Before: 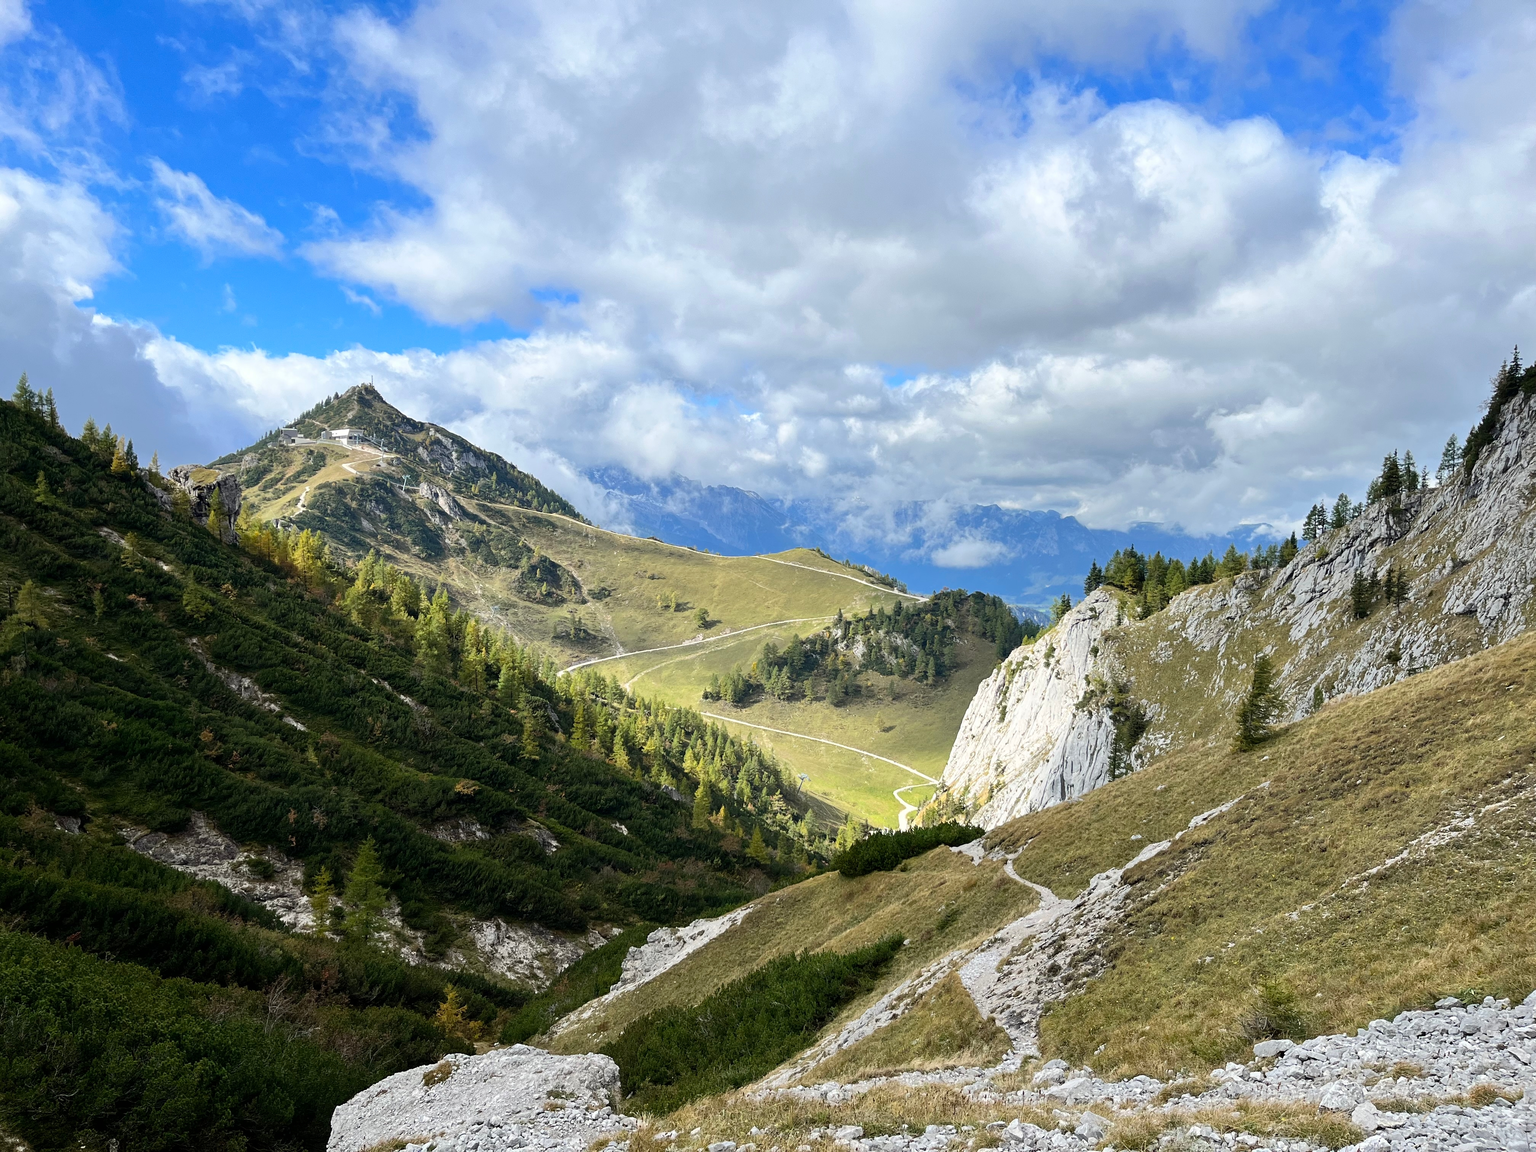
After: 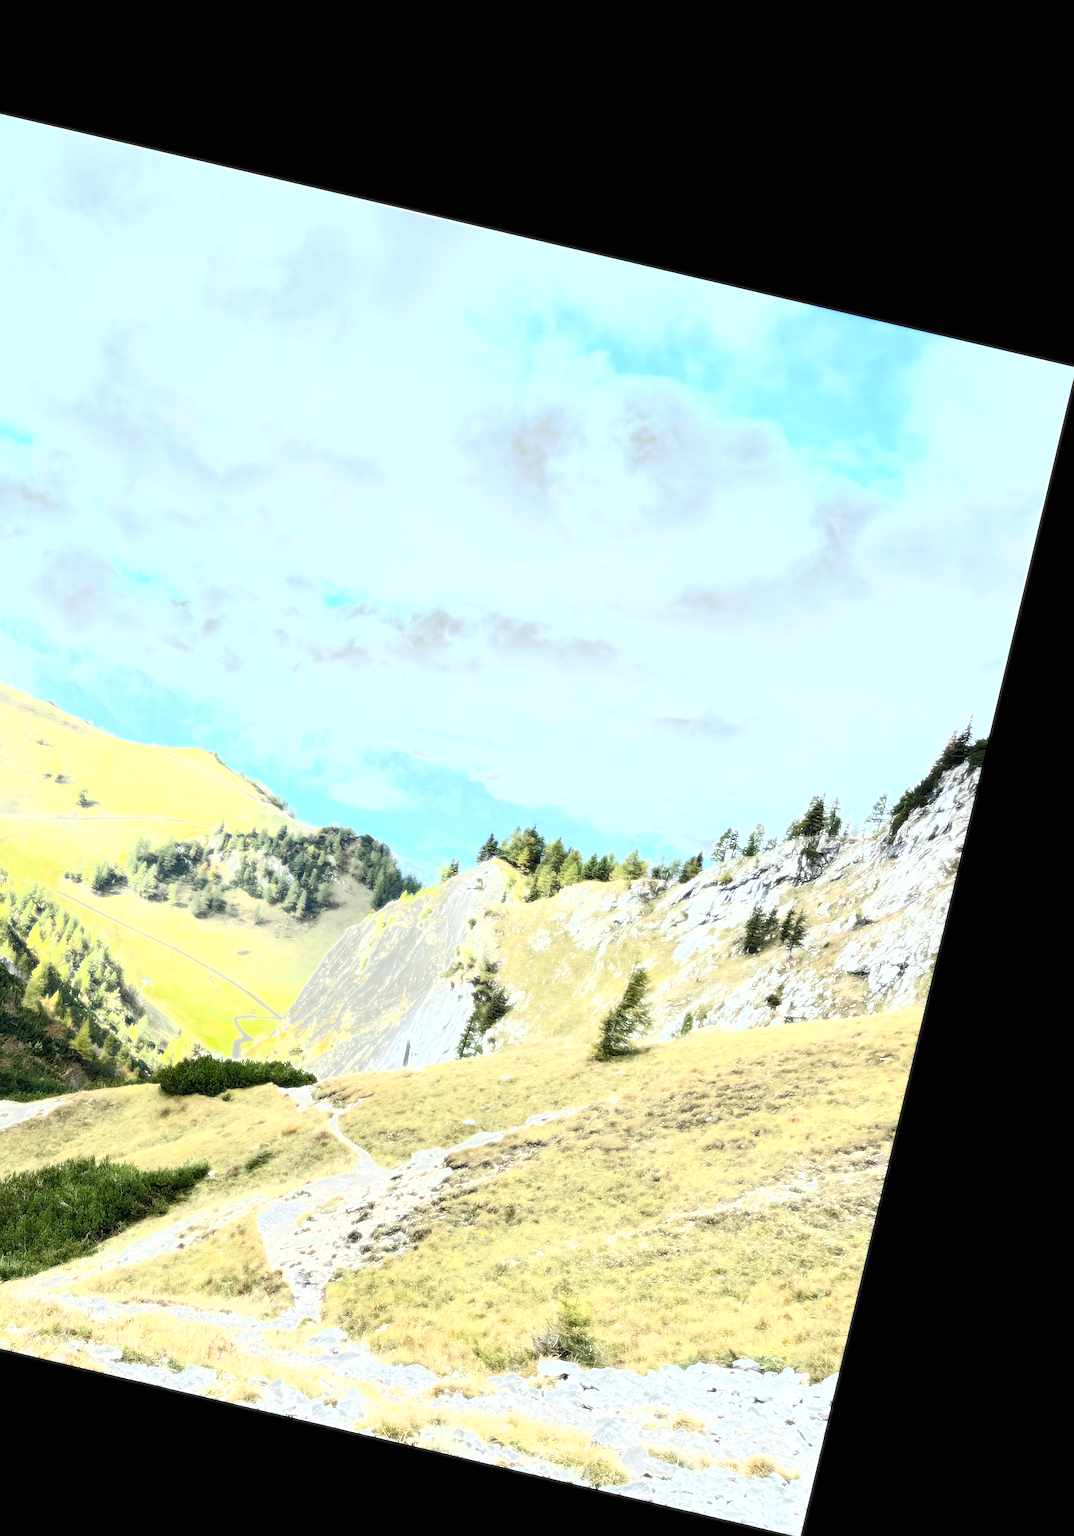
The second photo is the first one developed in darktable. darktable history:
white balance: red 0.978, blue 0.999
crop: left 41.402%
sharpen: amount 0.2
exposure: black level correction 0, exposure 1.2 EV, compensate highlight preservation false
bloom: size 0%, threshold 54.82%, strength 8.31%
rotate and perspective: rotation 13.27°, automatic cropping off
